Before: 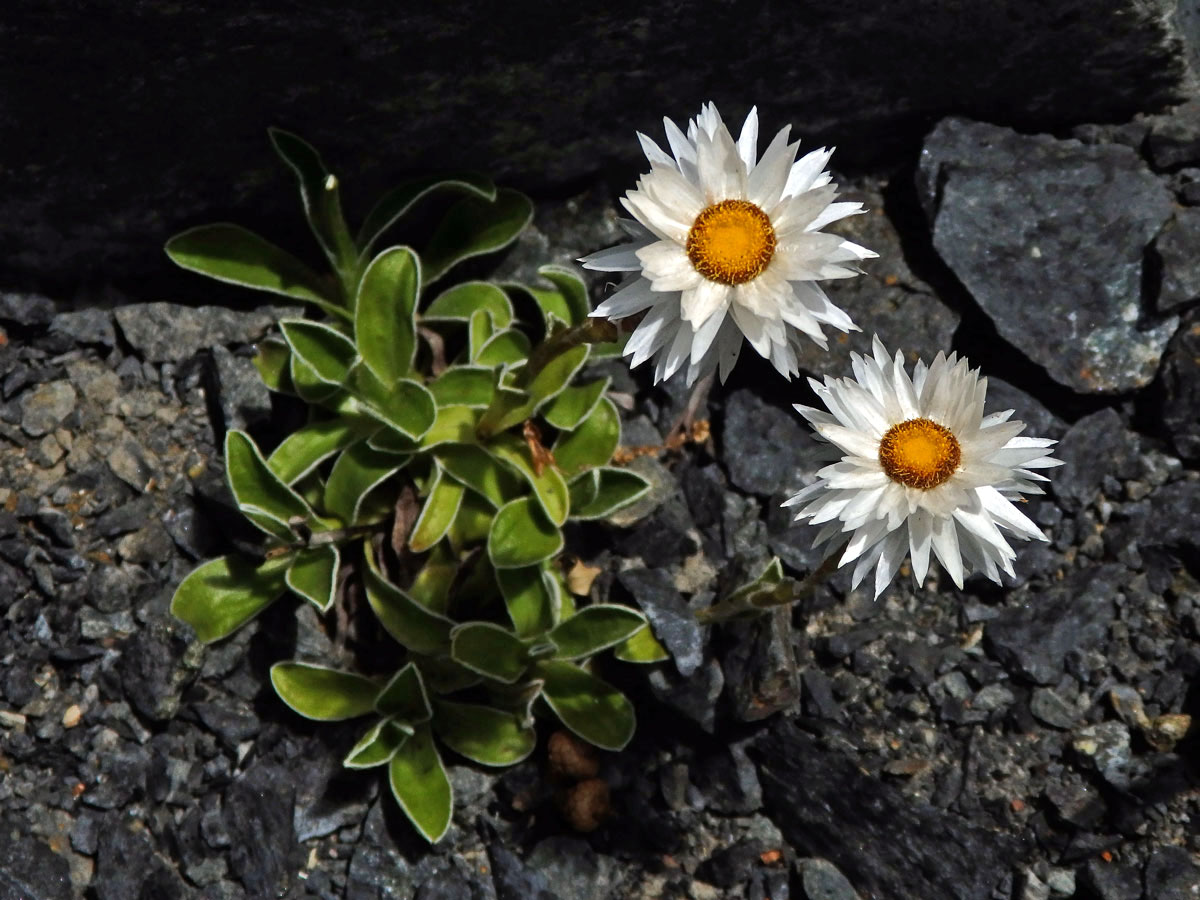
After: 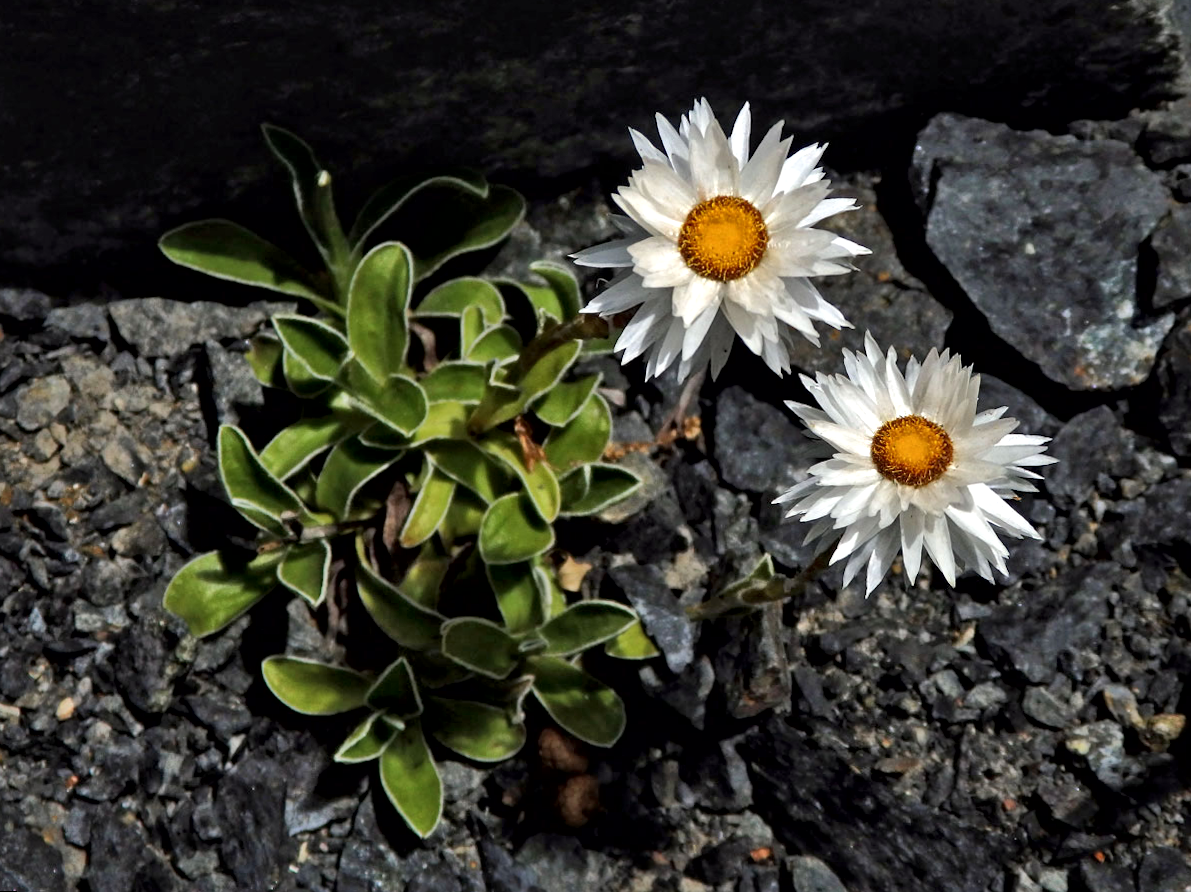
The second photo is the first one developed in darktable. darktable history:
local contrast: mode bilateral grid, contrast 25, coarseness 60, detail 151%, midtone range 0.2
rotate and perspective: rotation 0.192°, lens shift (horizontal) -0.015, crop left 0.005, crop right 0.996, crop top 0.006, crop bottom 0.99
